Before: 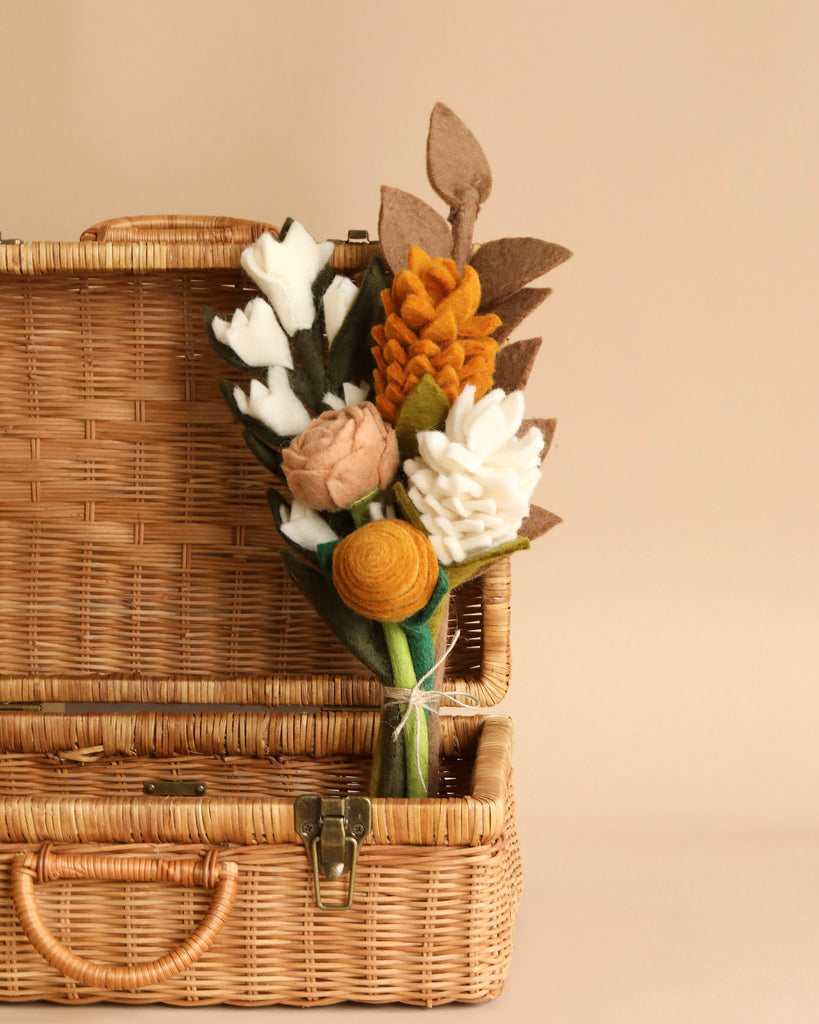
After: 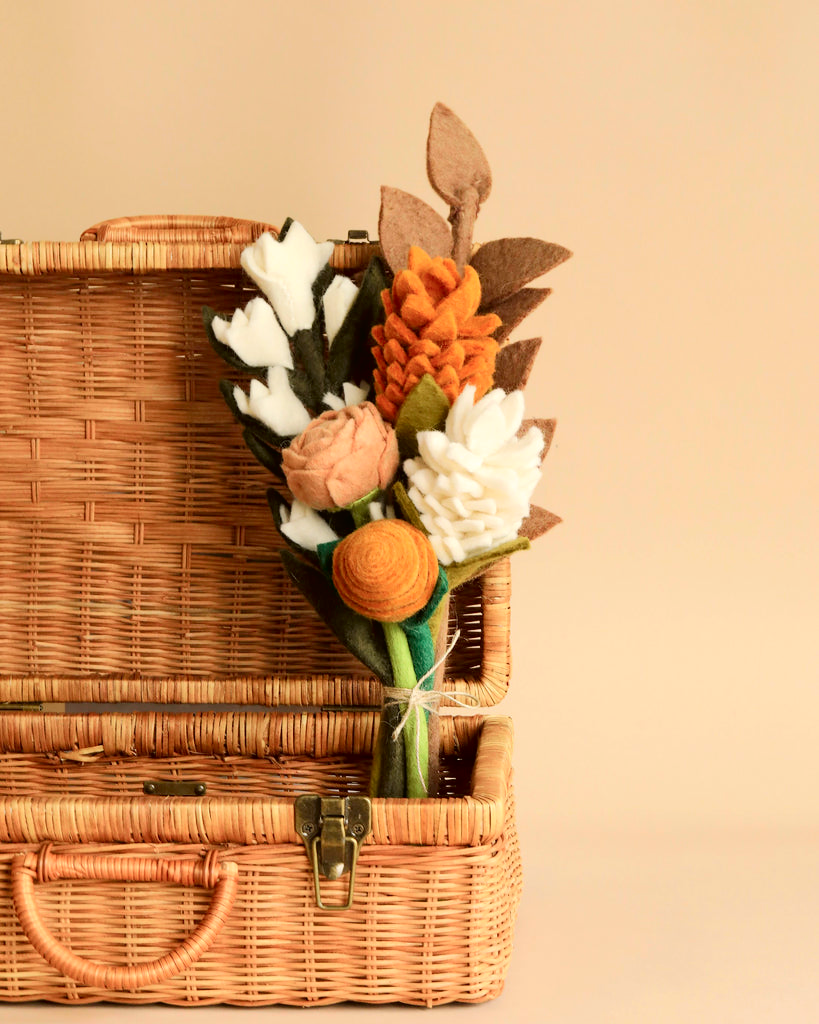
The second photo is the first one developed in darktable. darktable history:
tone curve: curves: ch0 [(0, 0.013) (0.054, 0.018) (0.205, 0.191) (0.289, 0.292) (0.39, 0.424) (0.493, 0.551) (0.666, 0.743) (0.795, 0.841) (1, 0.998)]; ch1 [(0, 0) (0.385, 0.343) (0.439, 0.415) (0.494, 0.495) (0.501, 0.501) (0.51, 0.509) (0.548, 0.554) (0.586, 0.614) (0.66, 0.706) (0.783, 0.804) (1, 1)]; ch2 [(0, 0) (0.304, 0.31) (0.403, 0.399) (0.441, 0.428) (0.47, 0.469) (0.498, 0.496) (0.524, 0.538) (0.566, 0.579) (0.633, 0.665) (0.7, 0.711) (1, 1)], color space Lab, independent channels, preserve colors none
